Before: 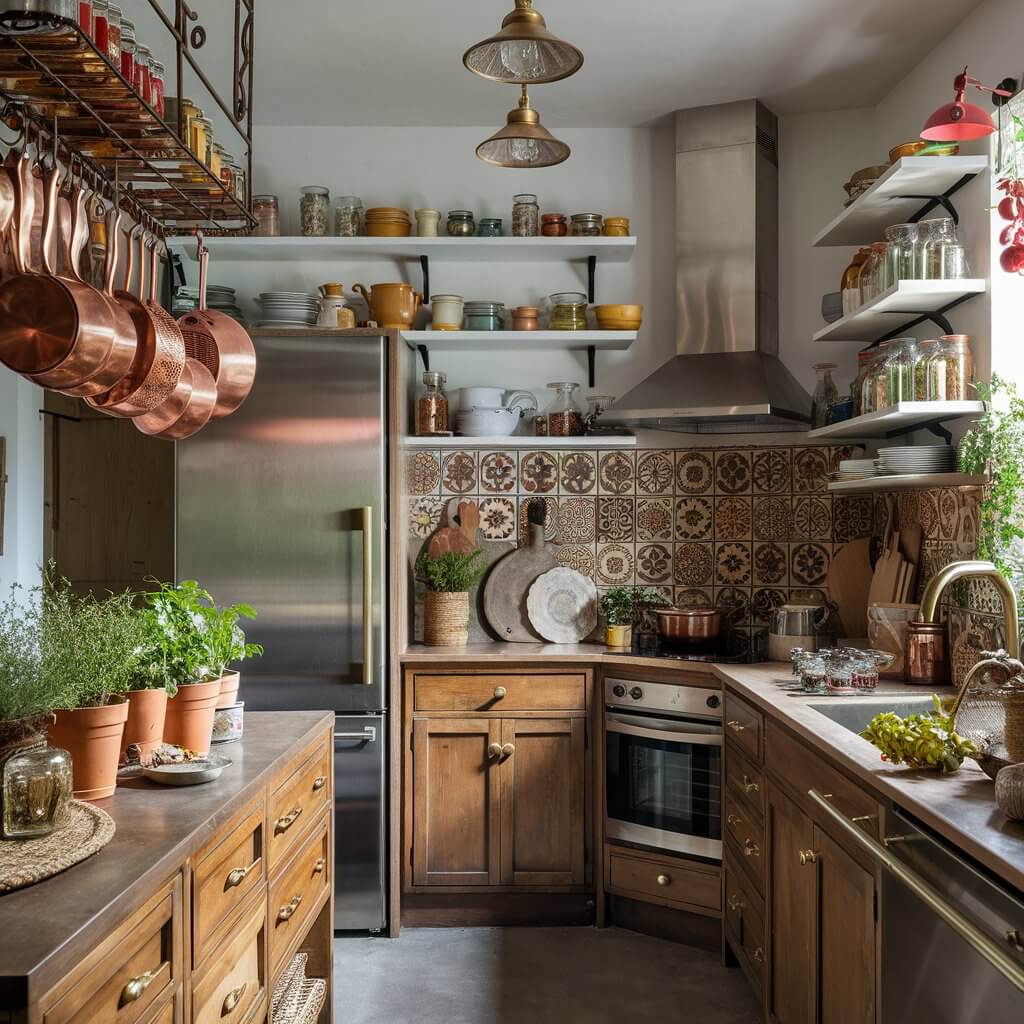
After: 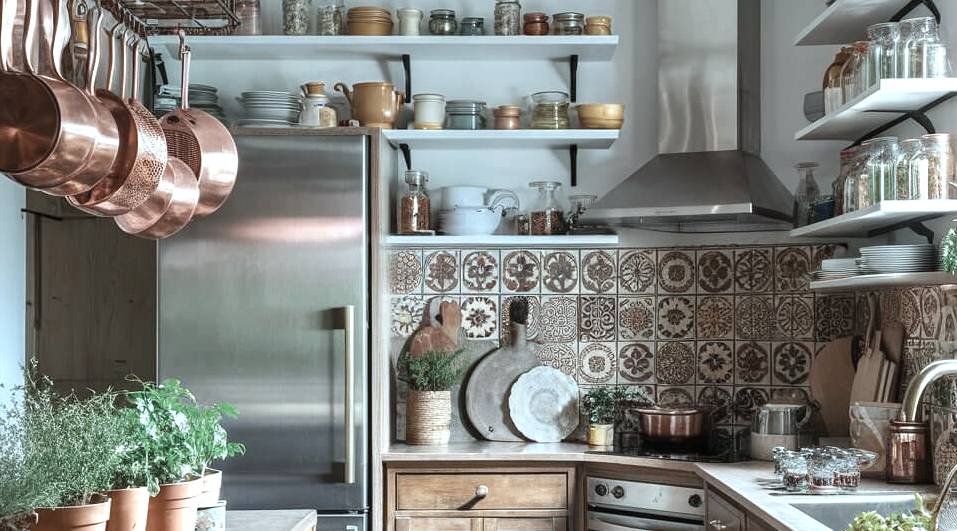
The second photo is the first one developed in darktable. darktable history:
exposure: black level correction -0.001, exposure 0.908 EV, compensate highlight preservation false
color zones: curves: ch0 [(0, 0.5) (0.125, 0.4) (0.25, 0.5) (0.375, 0.4) (0.5, 0.4) (0.625, 0.35) (0.75, 0.35) (0.875, 0.5)]; ch1 [(0, 0.35) (0.125, 0.45) (0.25, 0.35) (0.375, 0.35) (0.5, 0.35) (0.625, 0.35) (0.75, 0.45) (0.875, 0.35)]; ch2 [(0, 0.6) (0.125, 0.5) (0.25, 0.5) (0.375, 0.6) (0.5, 0.6) (0.625, 0.5) (0.75, 0.5) (0.875, 0.5)]
color correction: highlights a* -12.55, highlights b* -17.95, saturation 0.708
crop: left 1.851%, top 19.718%, right 4.655%, bottom 28.341%
